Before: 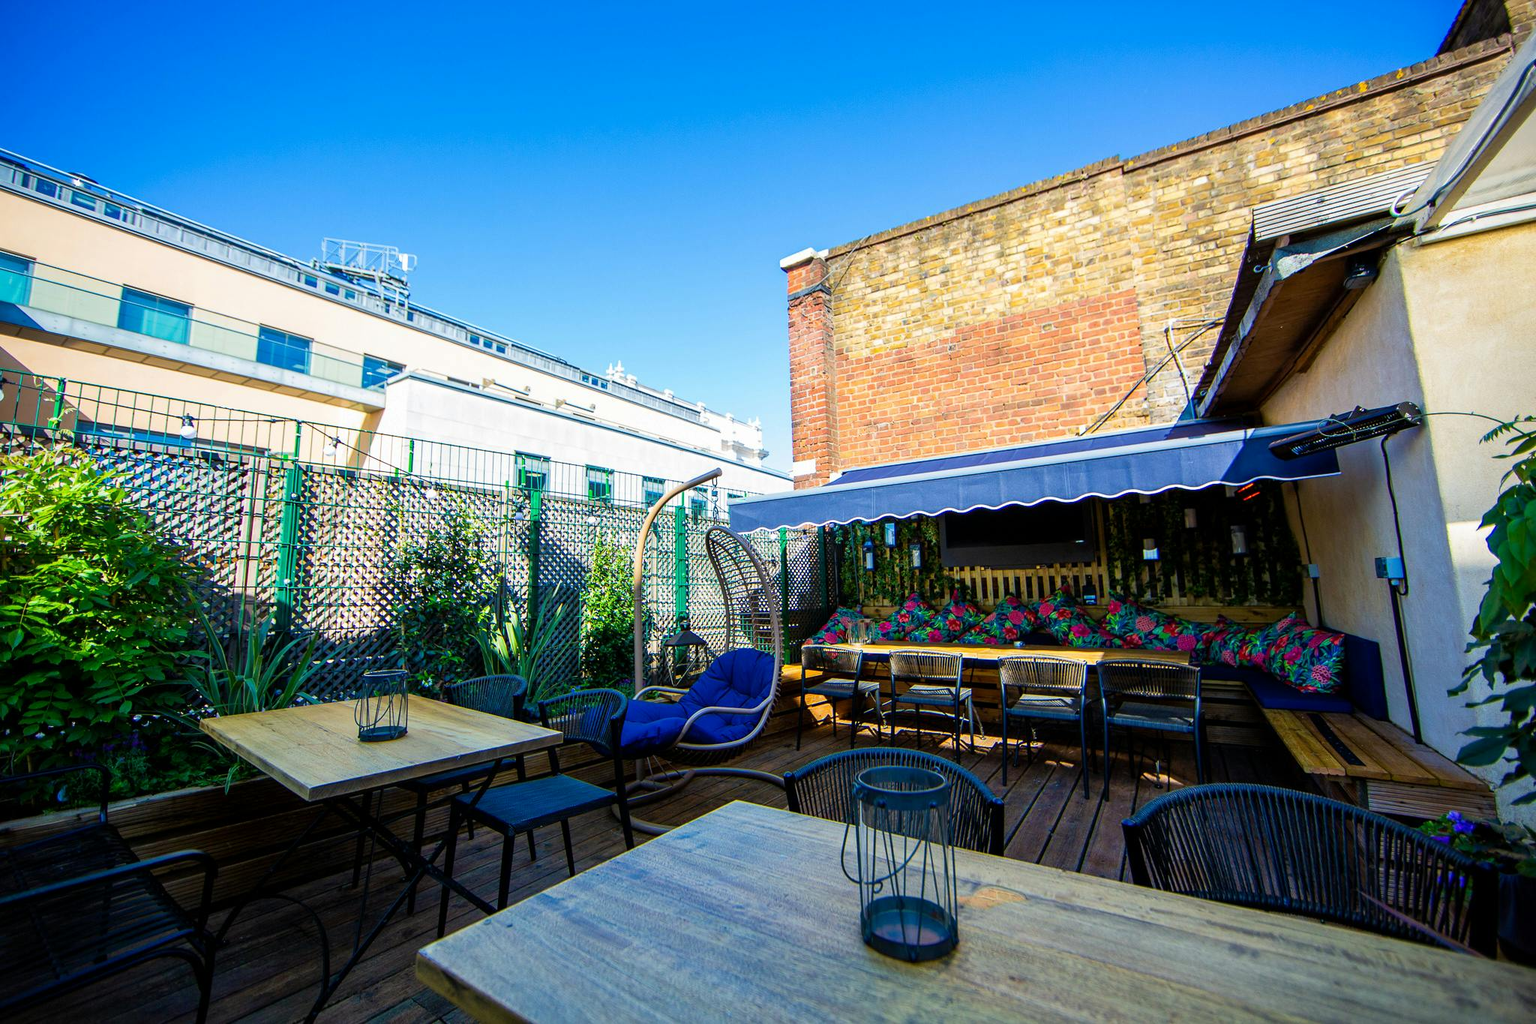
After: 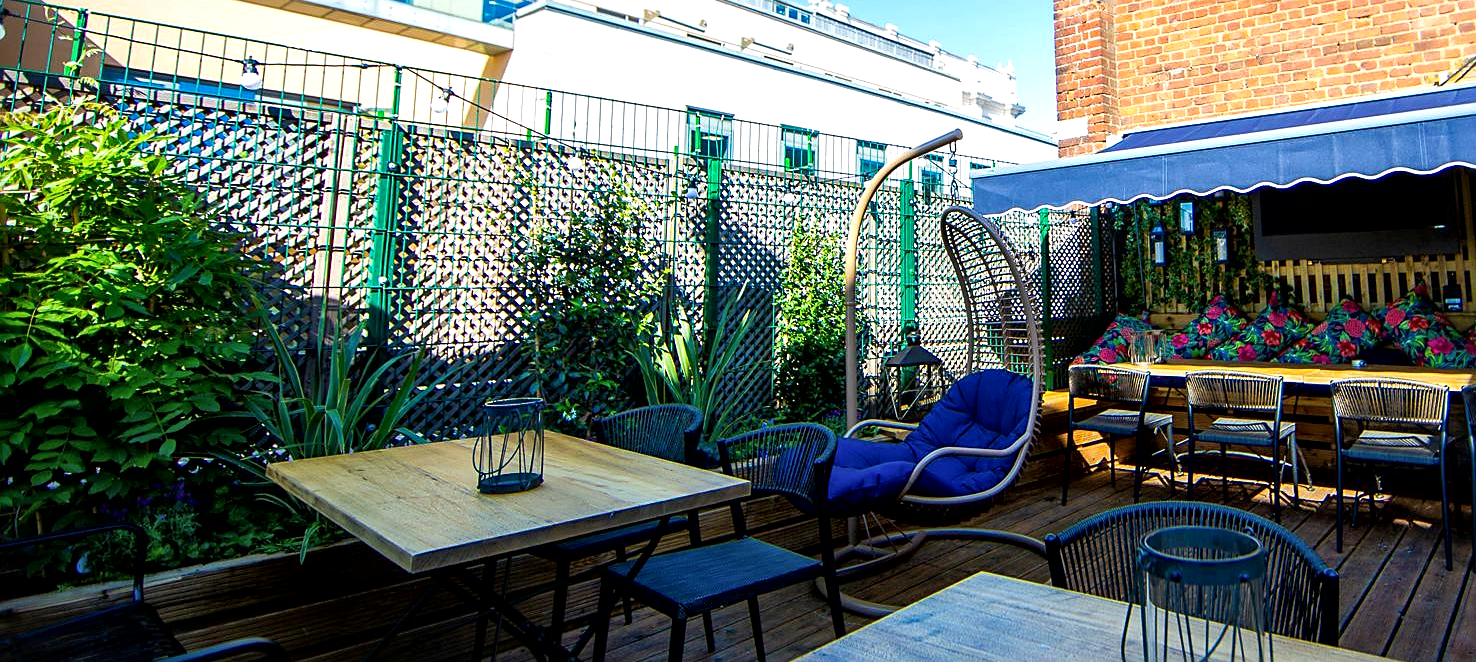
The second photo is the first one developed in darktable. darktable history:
crop: top 36.333%, right 27.916%, bottom 15.146%
tone equalizer: -8 EV 0 EV, -7 EV 0.002 EV, -6 EV -0.003 EV, -5 EV -0.008 EV, -4 EV -0.085 EV, -3 EV -0.199 EV, -2 EV -0.251 EV, -1 EV 0.111 EV, +0 EV 0.302 EV
local contrast: mode bilateral grid, contrast 24, coarseness 60, detail 152%, midtone range 0.2
contrast brightness saturation: contrast -0.017, brightness -0.008, saturation 0.034
sharpen: radius 1.818, amount 0.407, threshold 1.236
